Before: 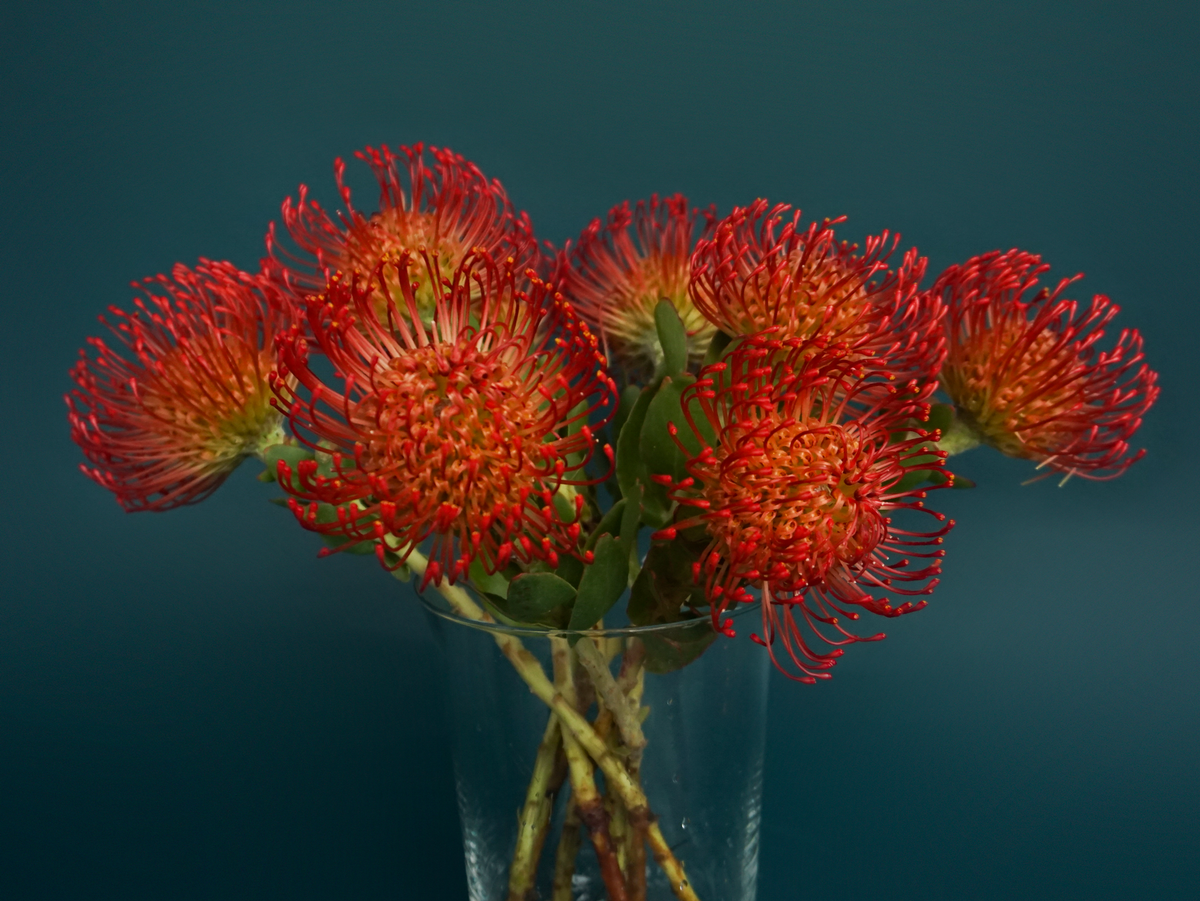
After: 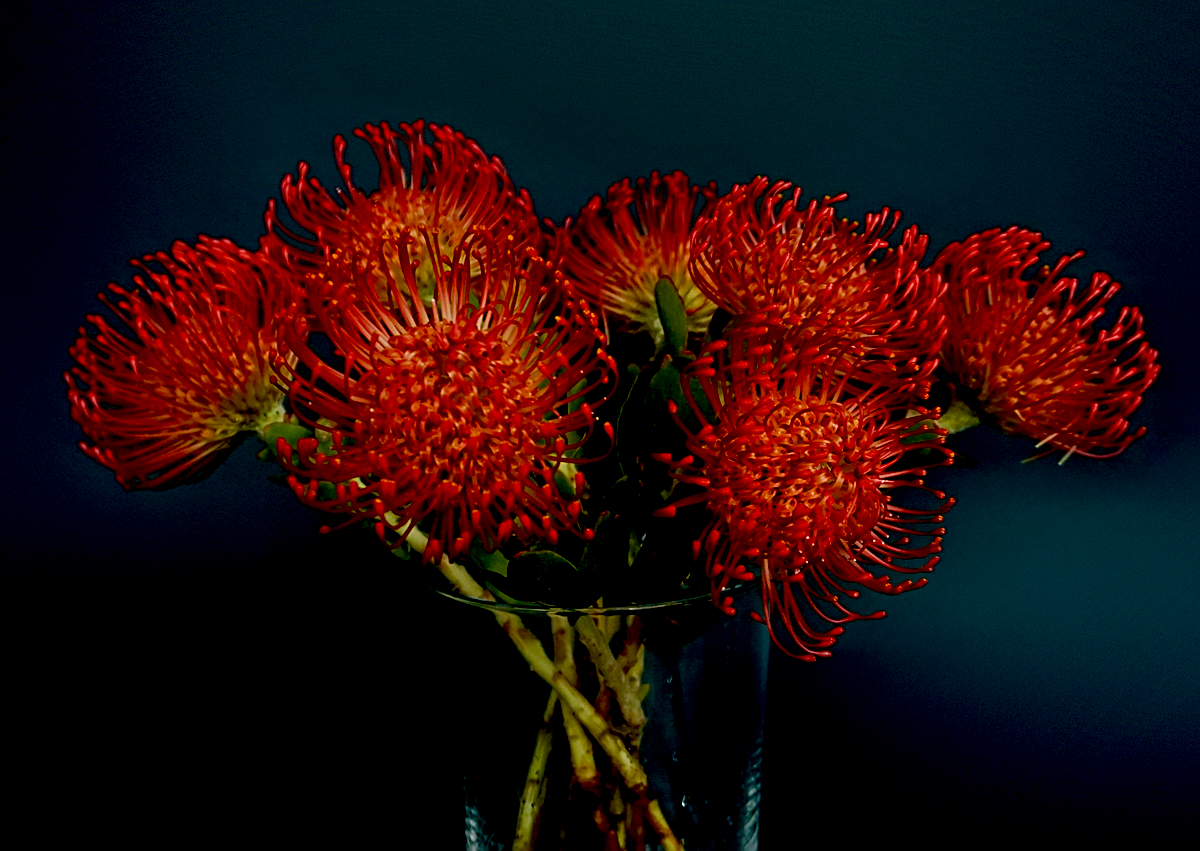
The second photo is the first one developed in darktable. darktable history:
crop and rotate: top 2.479%, bottom 3.018%
exposure: black level correction 0.046, exposure -0.228 EV, compensate highlight preservation false
sharpen: on, module defaults
